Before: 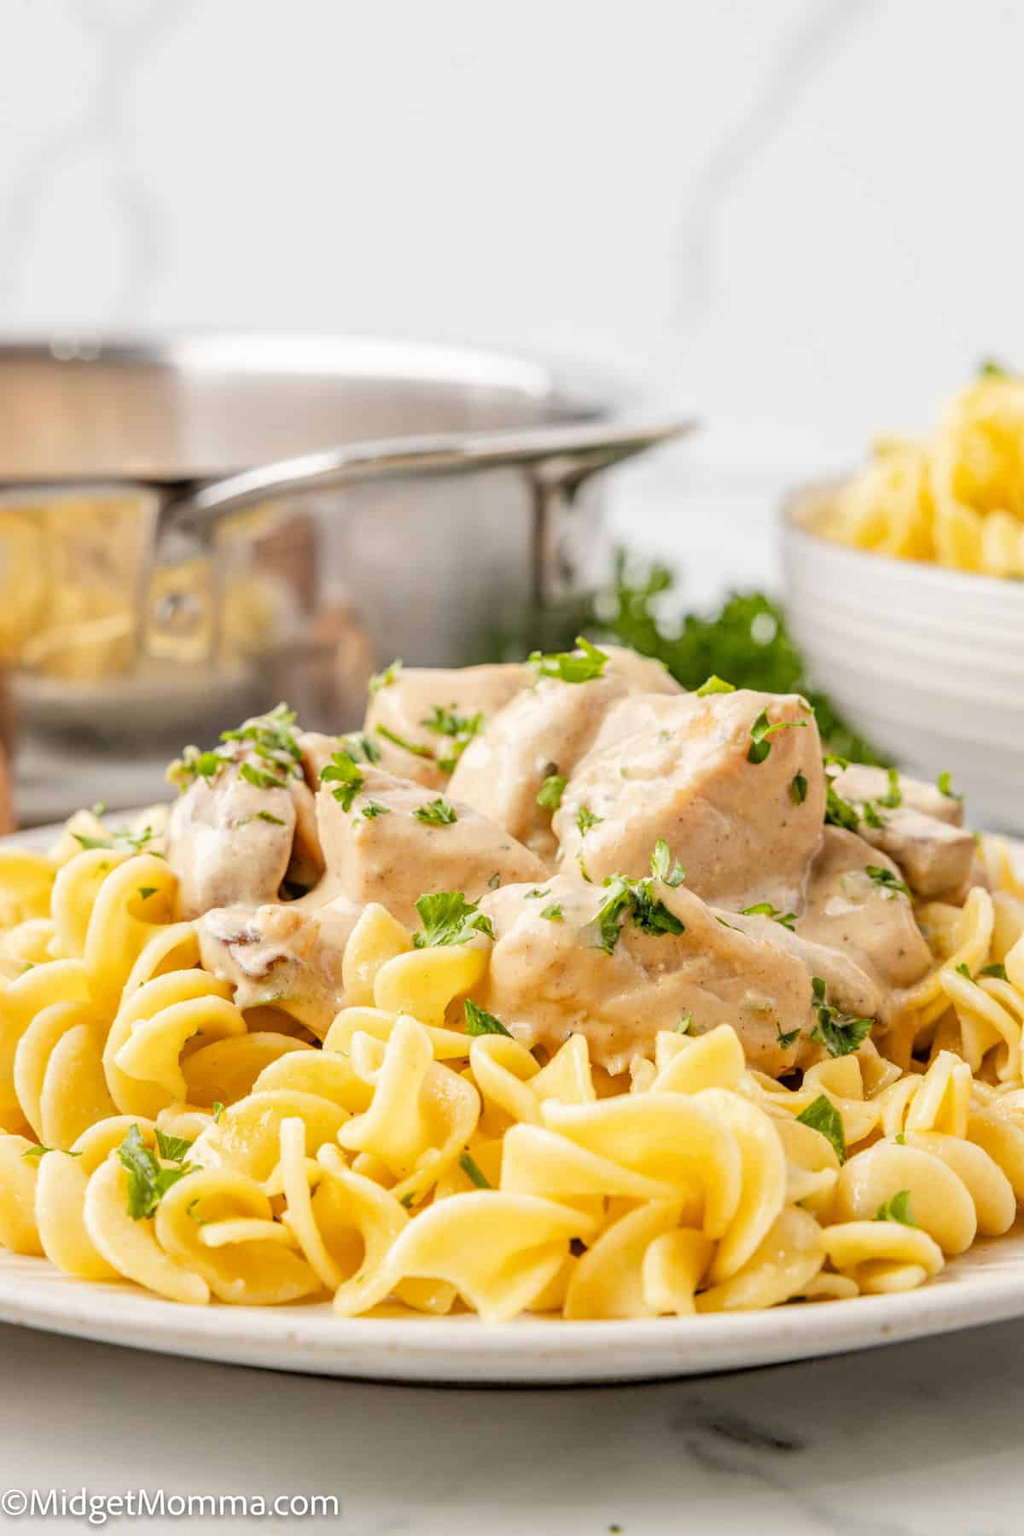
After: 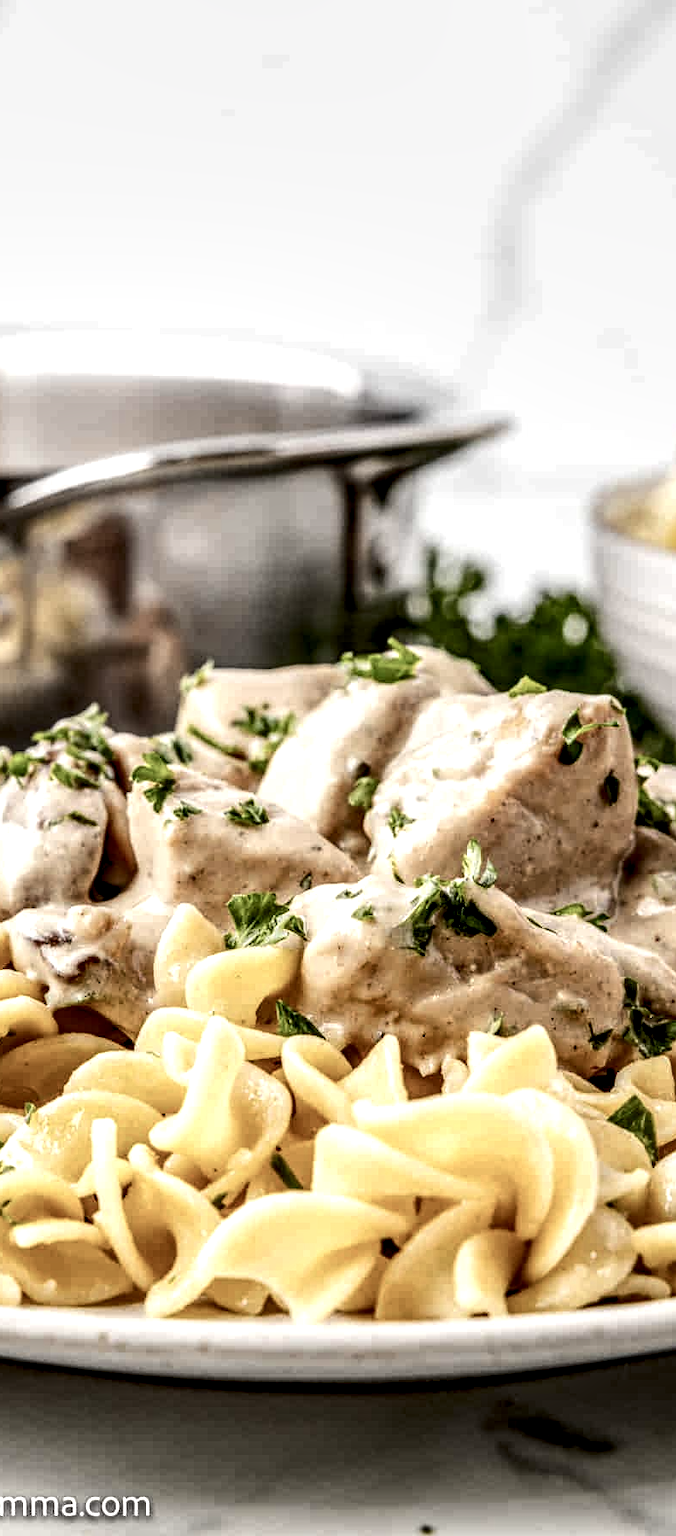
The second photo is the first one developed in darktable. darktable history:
color balance rgb: perceptual saturation grading › highlights -31.88%, perceptual saturation grading › mid-tones 5.8%, perceptual saturation grading › shadows 18.12%, perceptual brilliance grading › highlights 3.62%, perceptual brilliance grading › mid-tones -18.12%, perceptual brilliance grading › shadows -41.3%
local contrast: highlights 20%, detail 197%
crop and rotate: left 18.442%, right 15.508%
